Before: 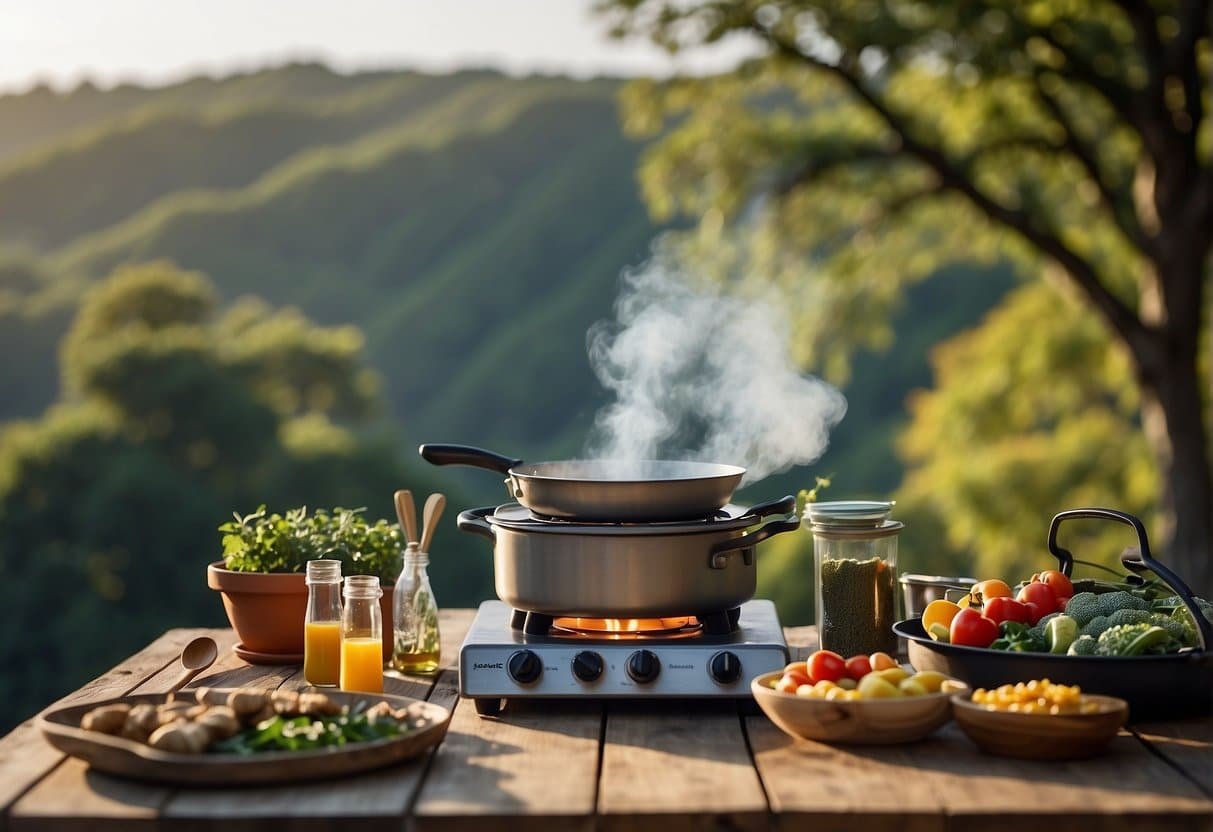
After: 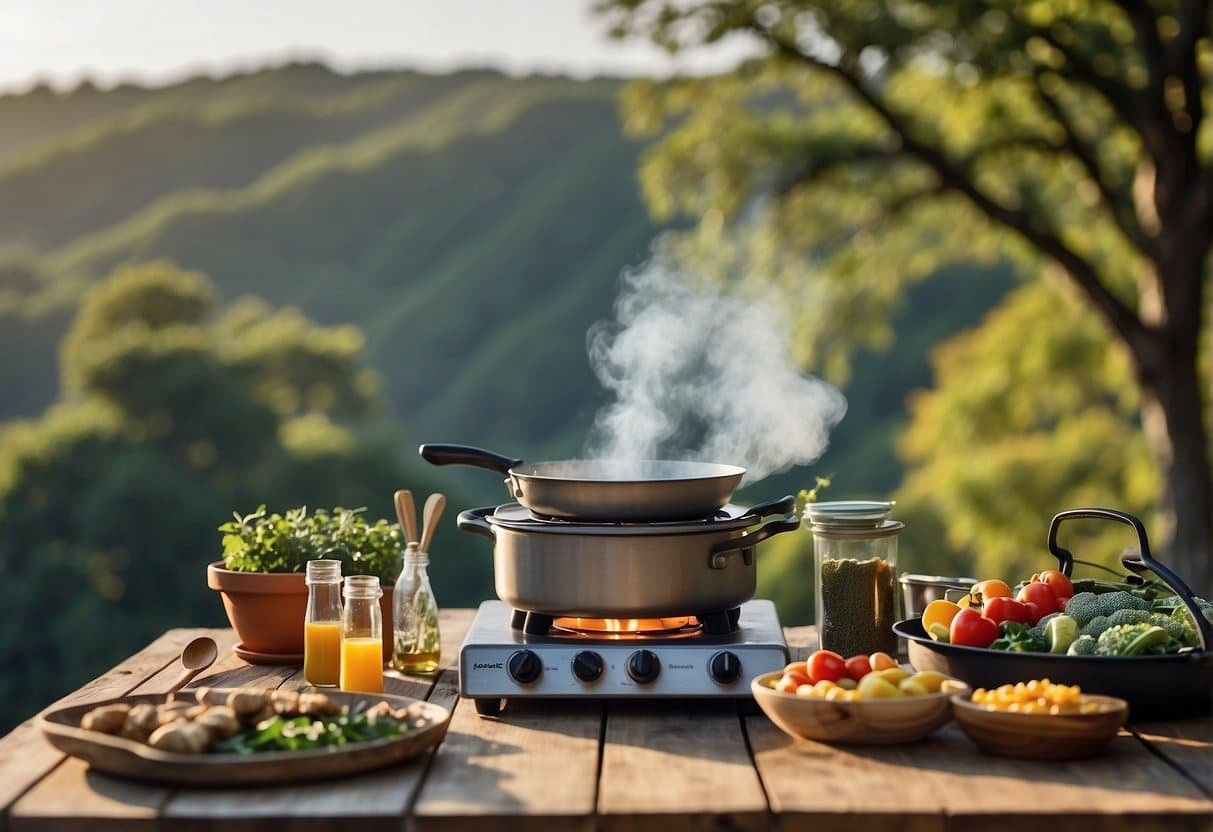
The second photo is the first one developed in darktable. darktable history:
bloom: size 3%, threshold 100%, strength 0%
shadows and highlights: low approximation 0.01, soften with gaussian
